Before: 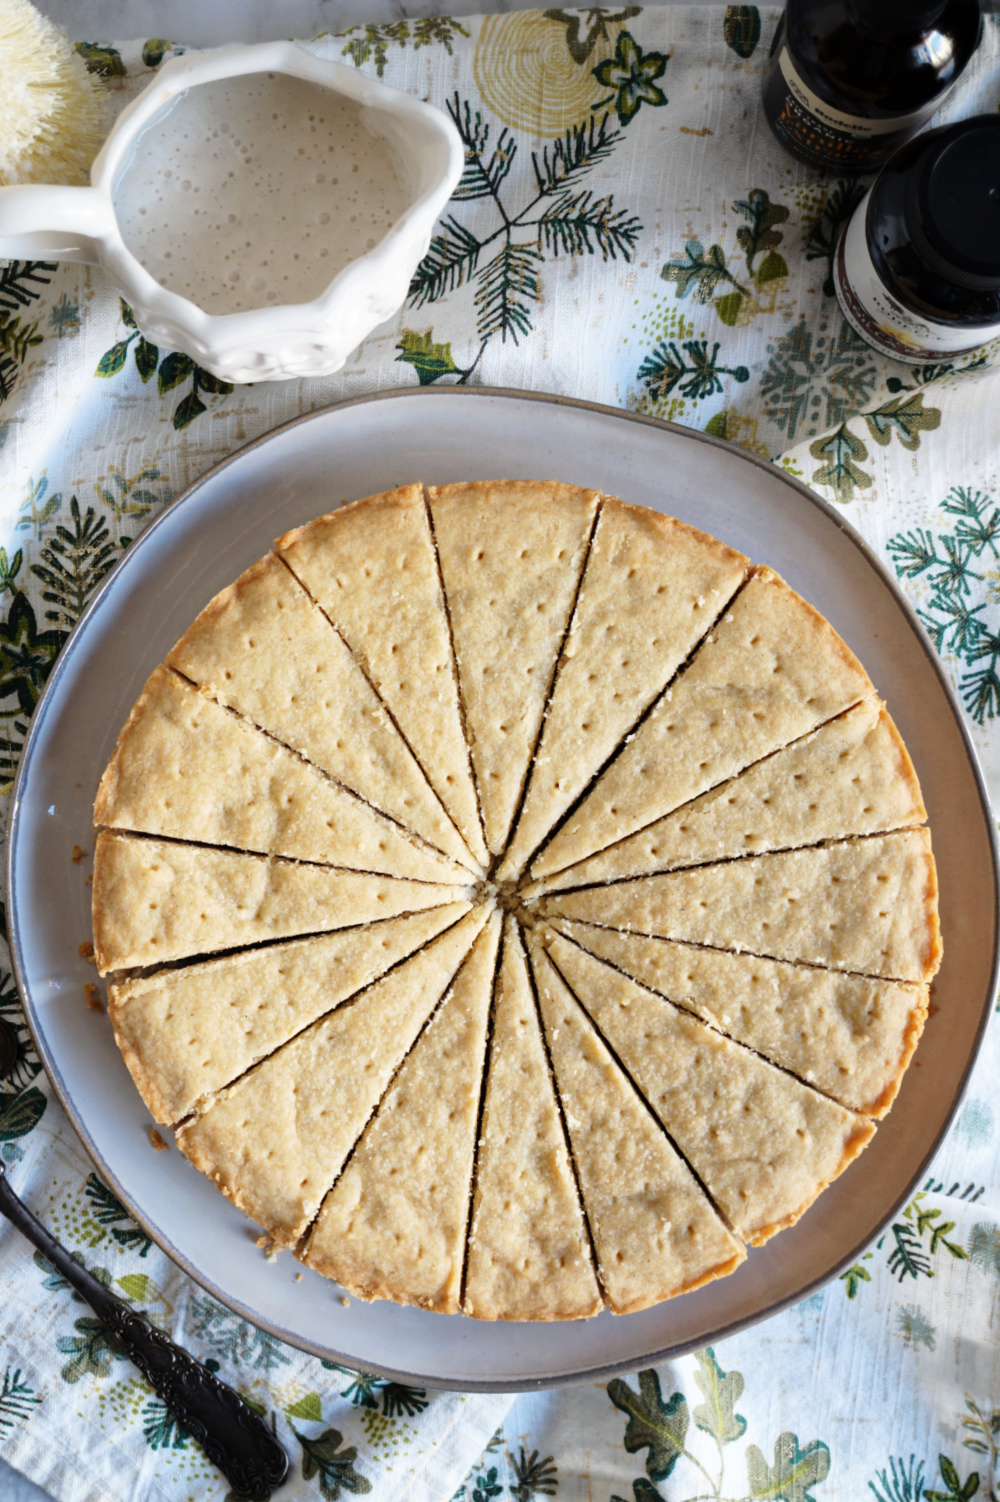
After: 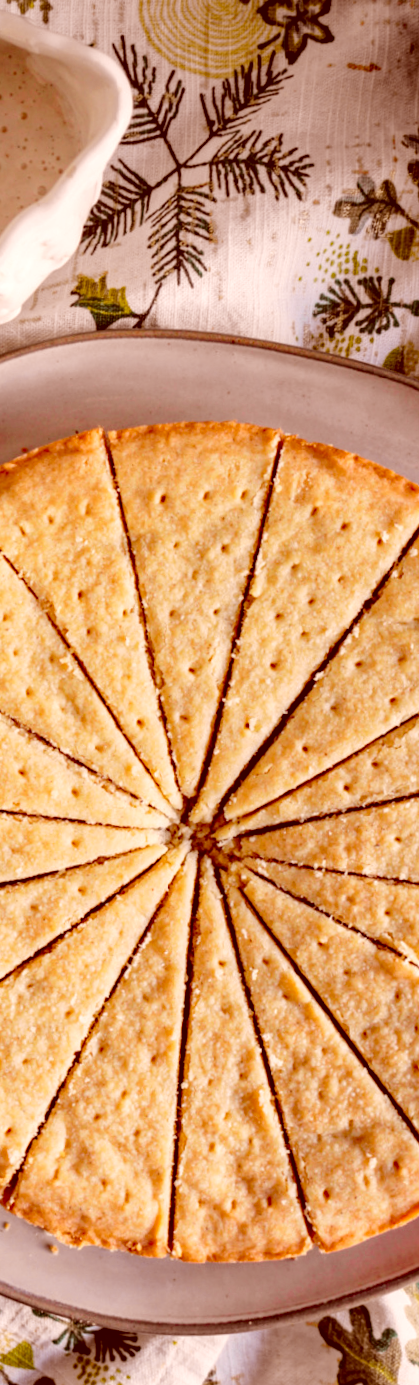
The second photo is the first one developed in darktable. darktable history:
haze removal: compatibility mode true, adaptive false
exposure: black level correction 0.005, exposure 0.014 EV, compensate highlight preservation false
tone curve: curves: ch0 [(0, 0.012) (0.036, 0.035) (0.274, 0.288) (0.504, 0.536) (0.844, 0.84) (1, 0.983)]; ch1 [(0, 0) (0.389, 0.403) (0.462, 0.486) (0.499, 0.498) (0.511, 0.502) (0.536, 0.547) (0.567, 0.588) (0.626, 0.645) (0.749, 0.781) (1, 1)]; ch2 [(0, 0) (0.457, 0.486) (0.5, 0.5) (0.56, 0.551) (0.615, 0.607) (0.704, 0.732) (1, 1)], color space Lab, independent channels, preserve colors none
rotate and perspective: rotation -2°, crop left 0.022, crop right 0.978, crop top 0.049, crop bottom 0.951
crop: left 31.229%, right 27.105%
contrast brightness saturation: contrast 0.09, saturation 0.28
color correction: highlights a* 9.03, highlights b* 8.71, shadows a* 40, shadows b* 40, saturation 0.8
local contrast: on, module defaults
